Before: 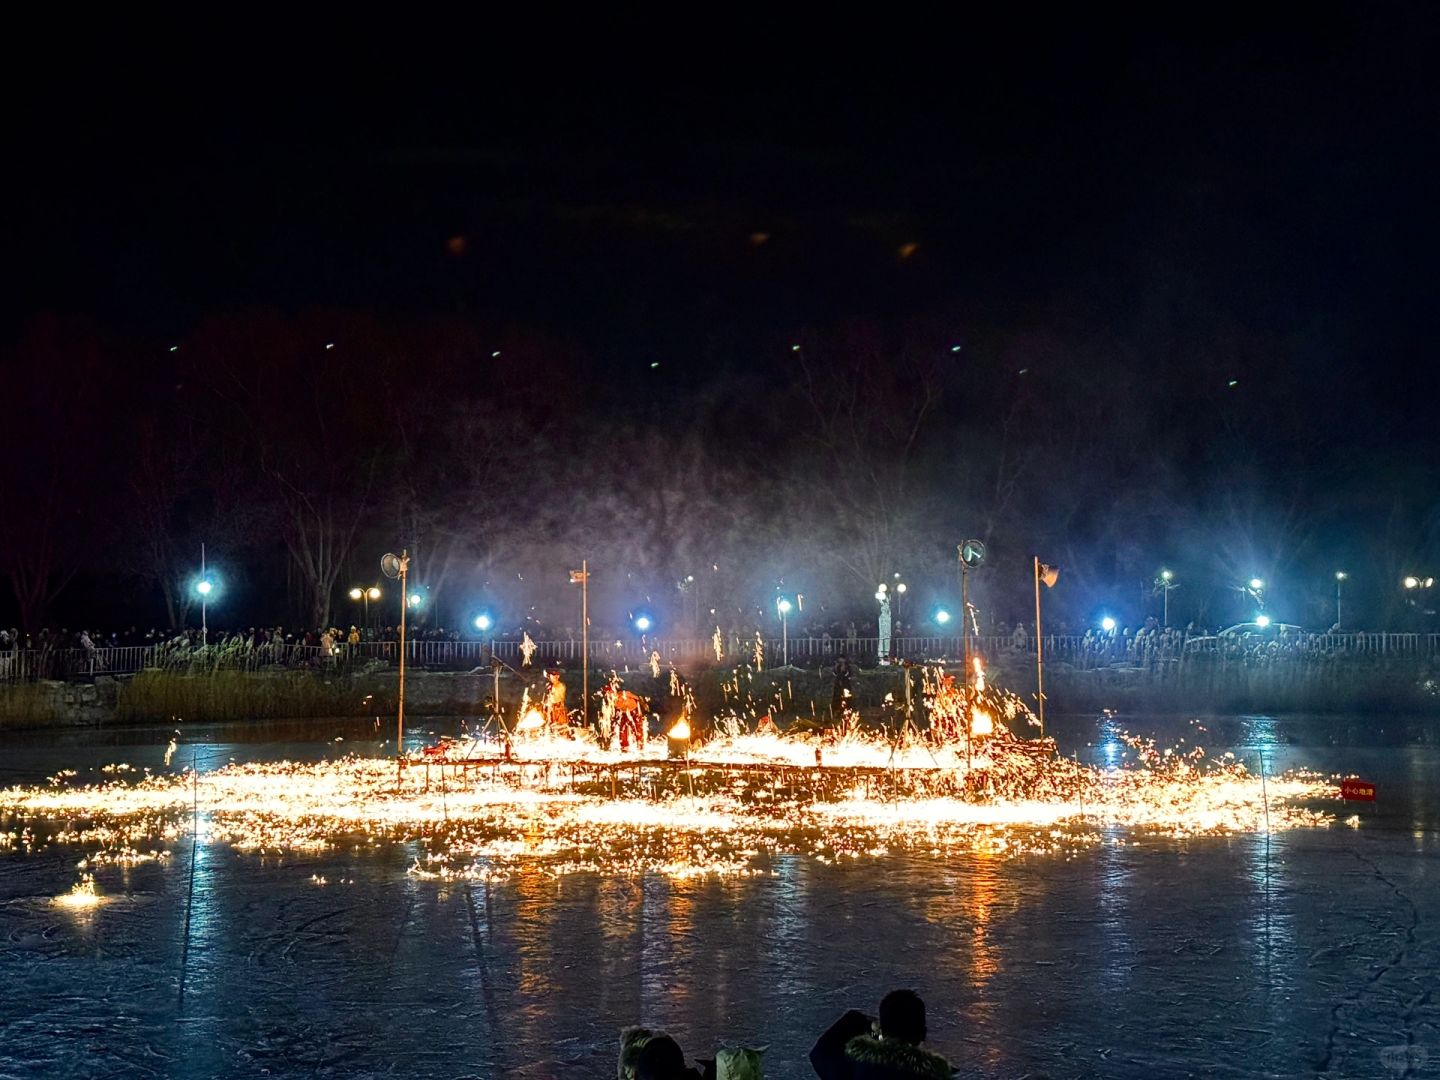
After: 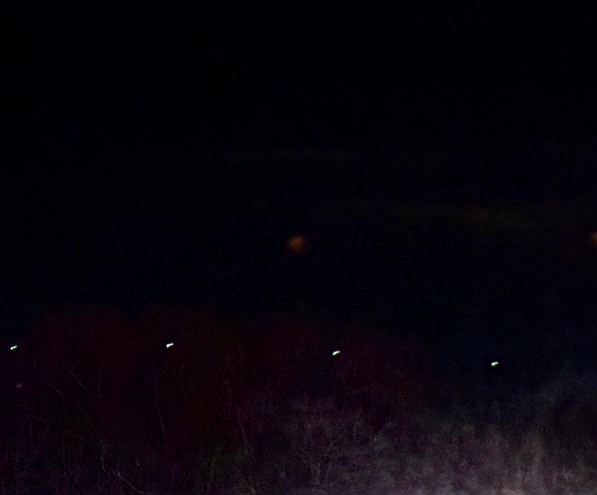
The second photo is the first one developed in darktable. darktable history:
contrast brightness saturation: contrast 0.042, saturation 0.16
crop and rotate: left 11.172%, top 0.094%, right 47.319%, bottom 53.981%
sharpen: on, module defaults
local contrast: on, module defaults
